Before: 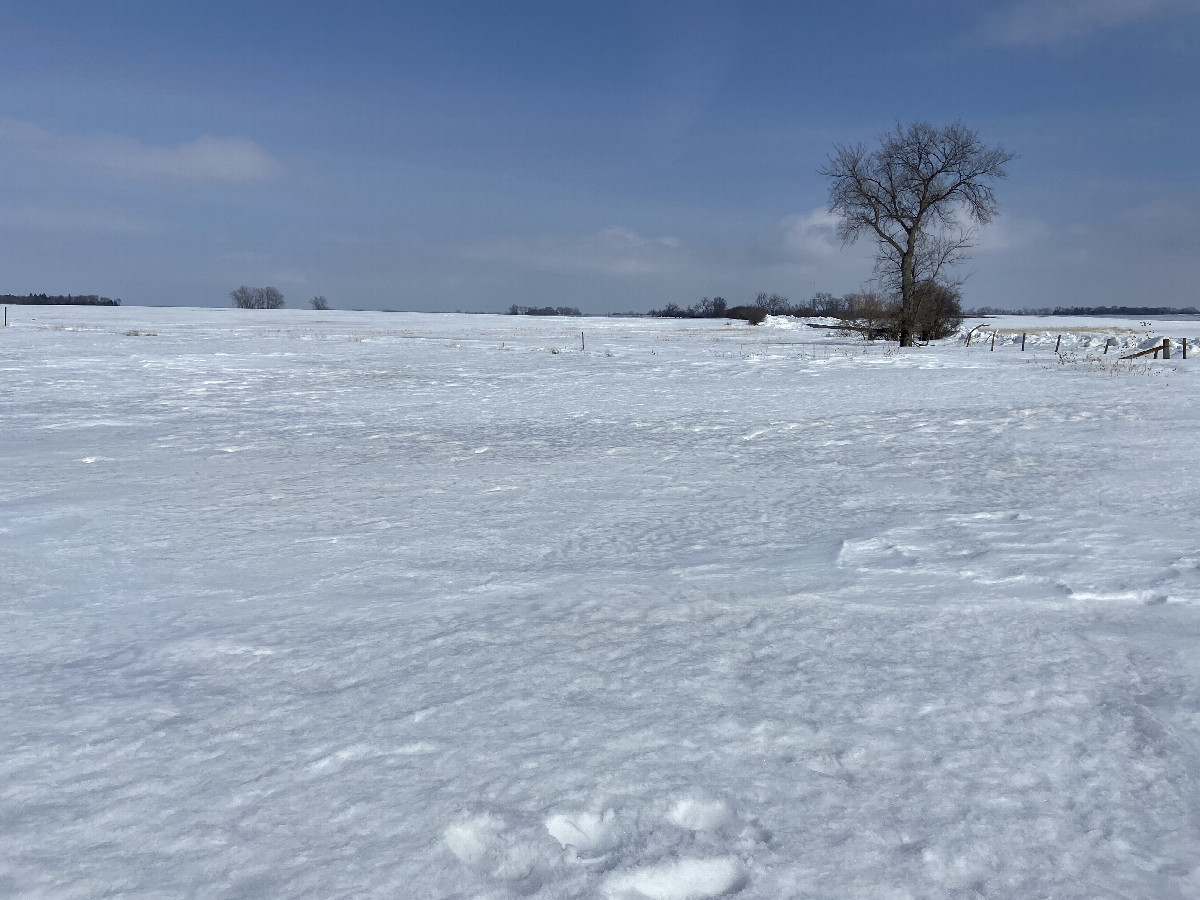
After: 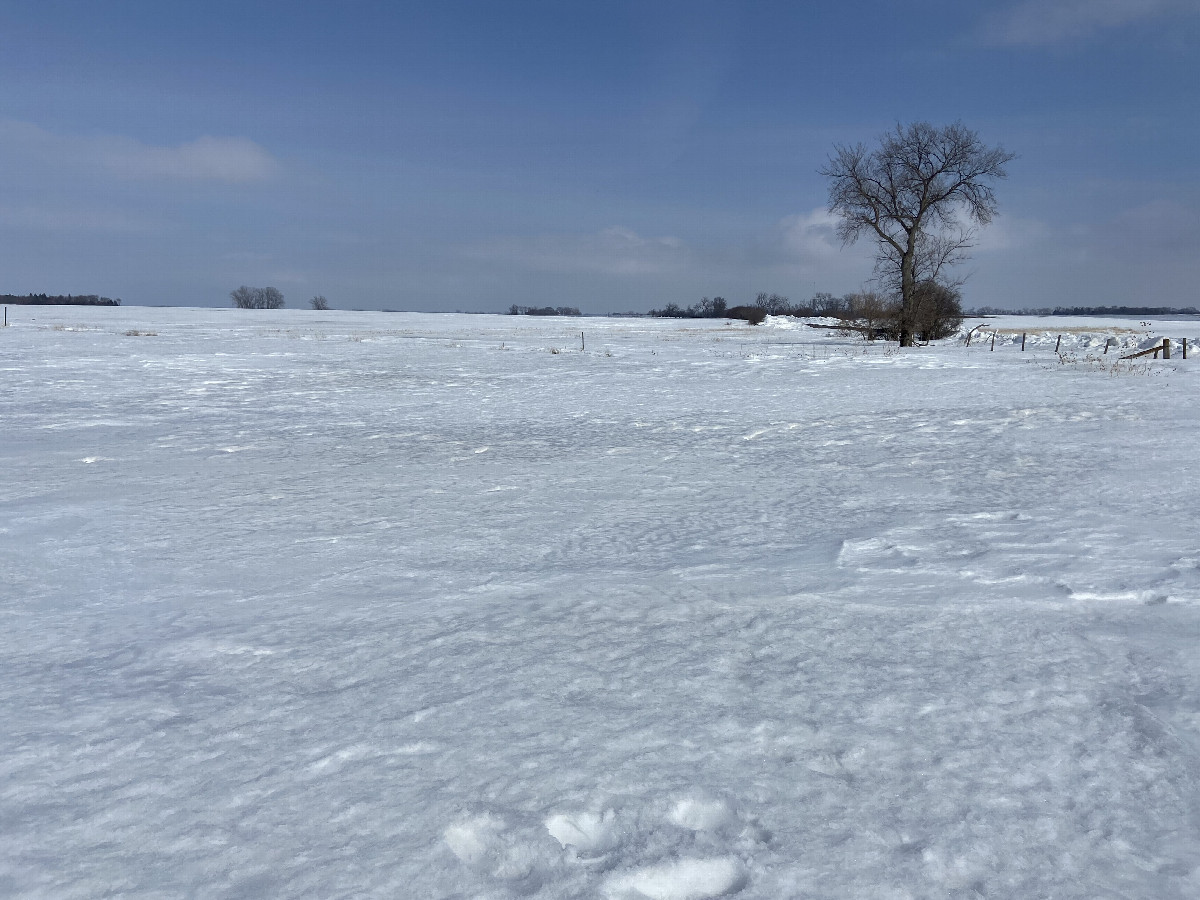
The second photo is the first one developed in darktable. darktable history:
shadows and highlights: shadows 25.14, highlights -24.16
